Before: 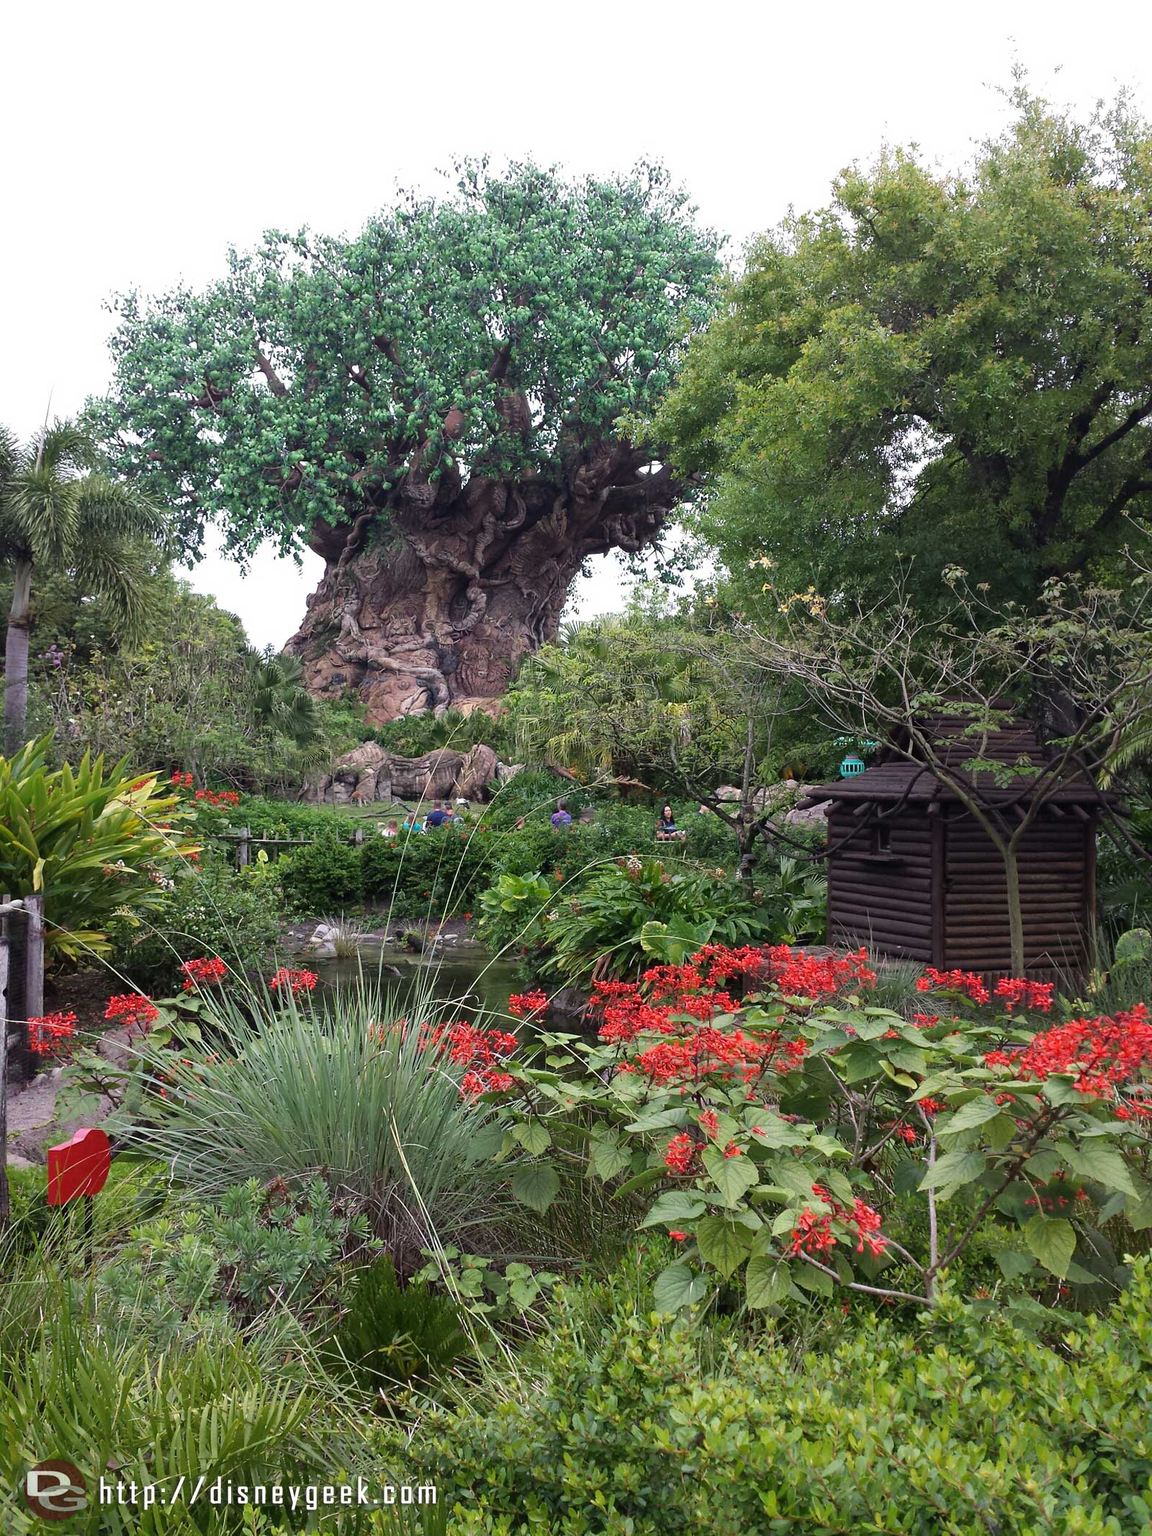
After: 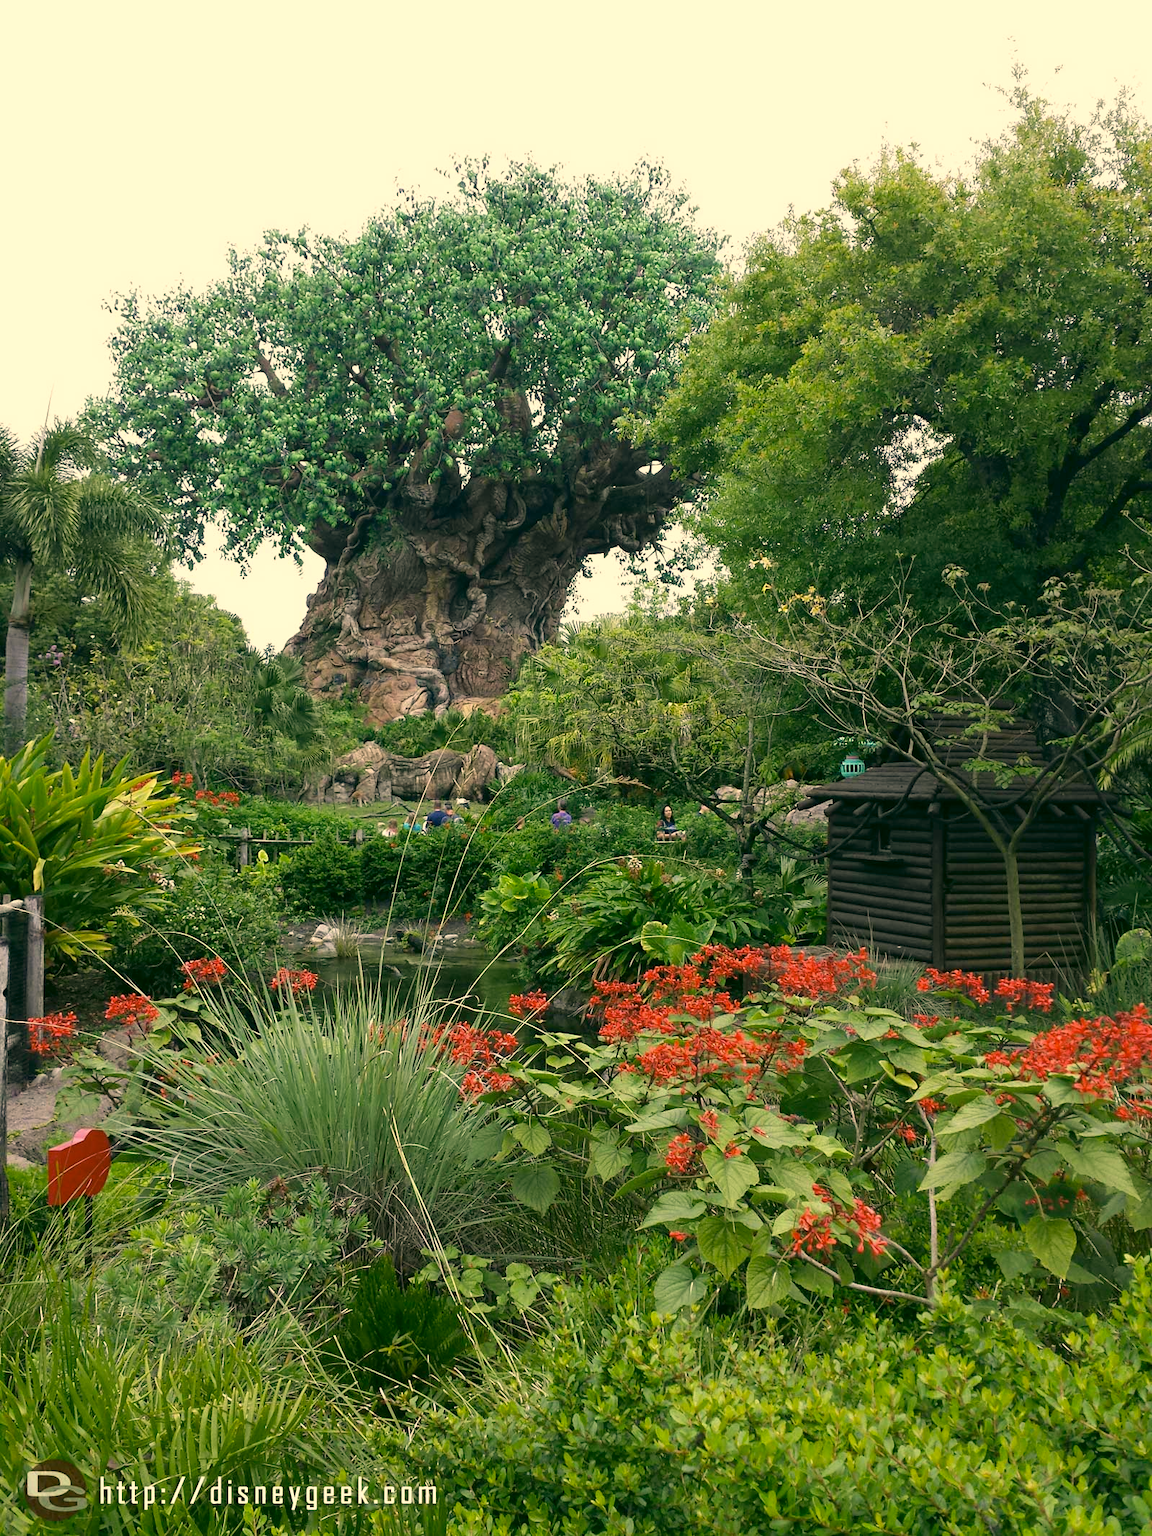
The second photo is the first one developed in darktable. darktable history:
haze removal: adaptive false
color correction: highlights a* 5.05, highlights b* 23.7, shadows a* -15.75, shadows b* 4.03
